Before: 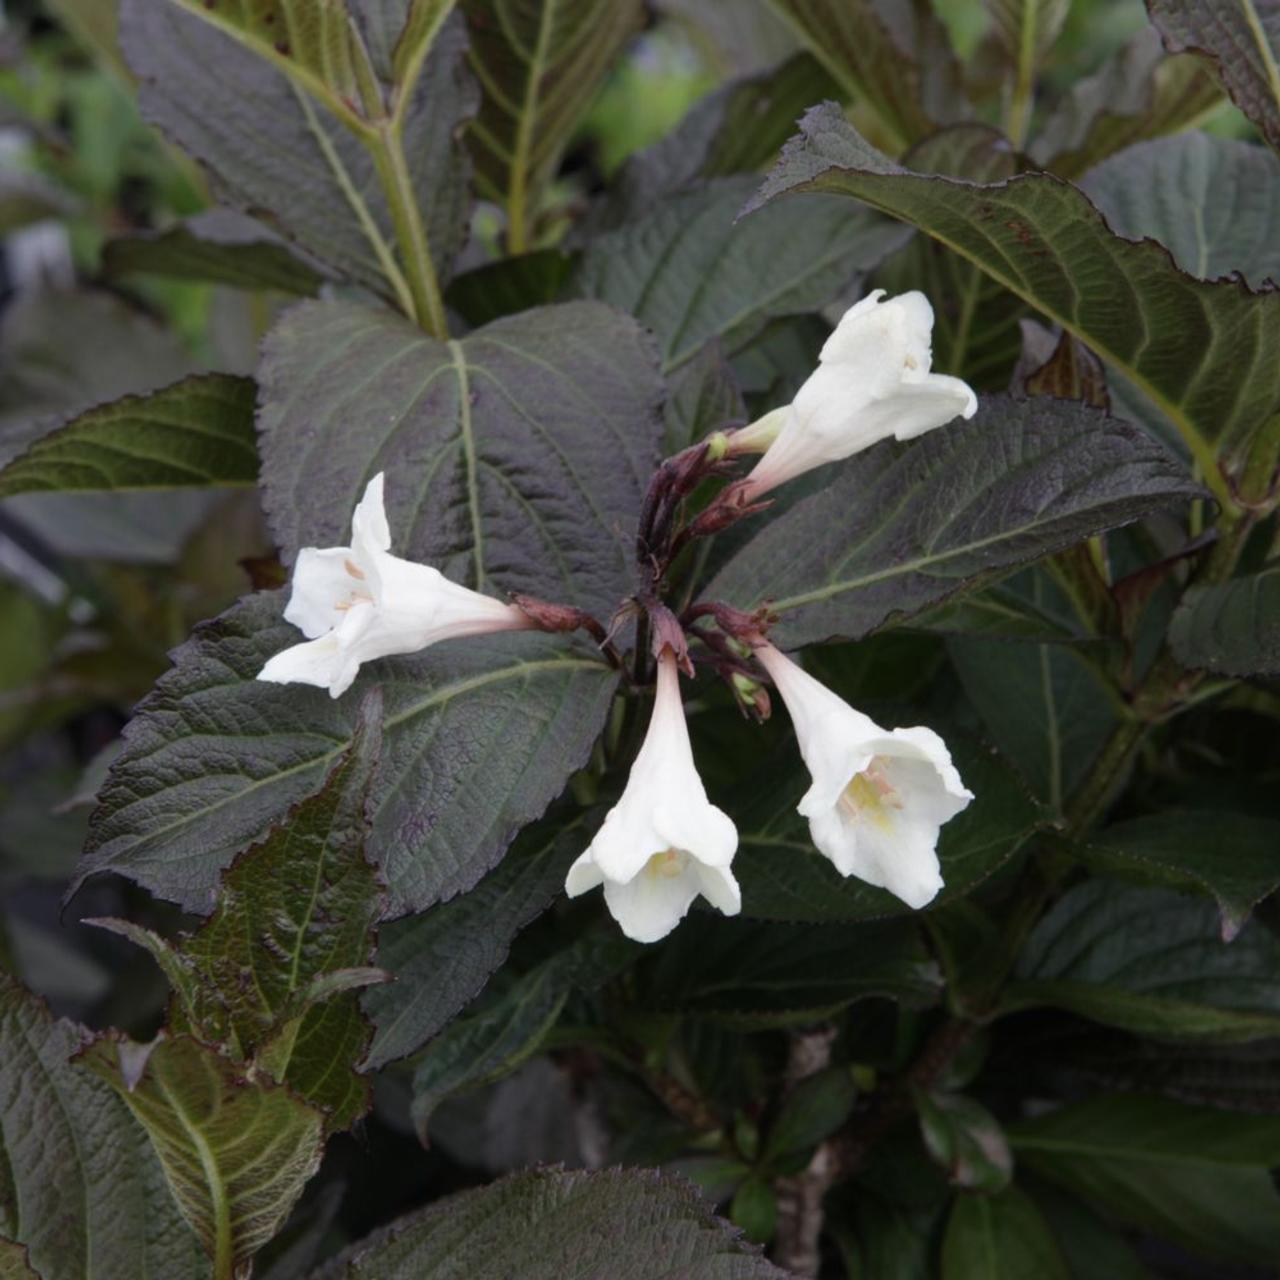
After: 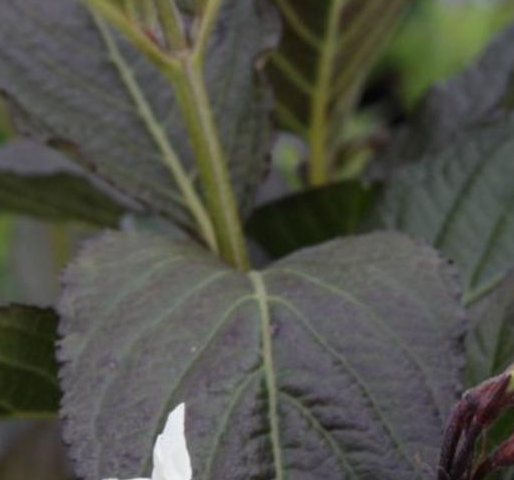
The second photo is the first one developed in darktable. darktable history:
crop: left 15.621%, top 5.447%, right 44.213%, bottom 56.99%
tone equalizer: edges refinement/feathering 500, mask exposure compensation -1.57 EV, preserve details no
